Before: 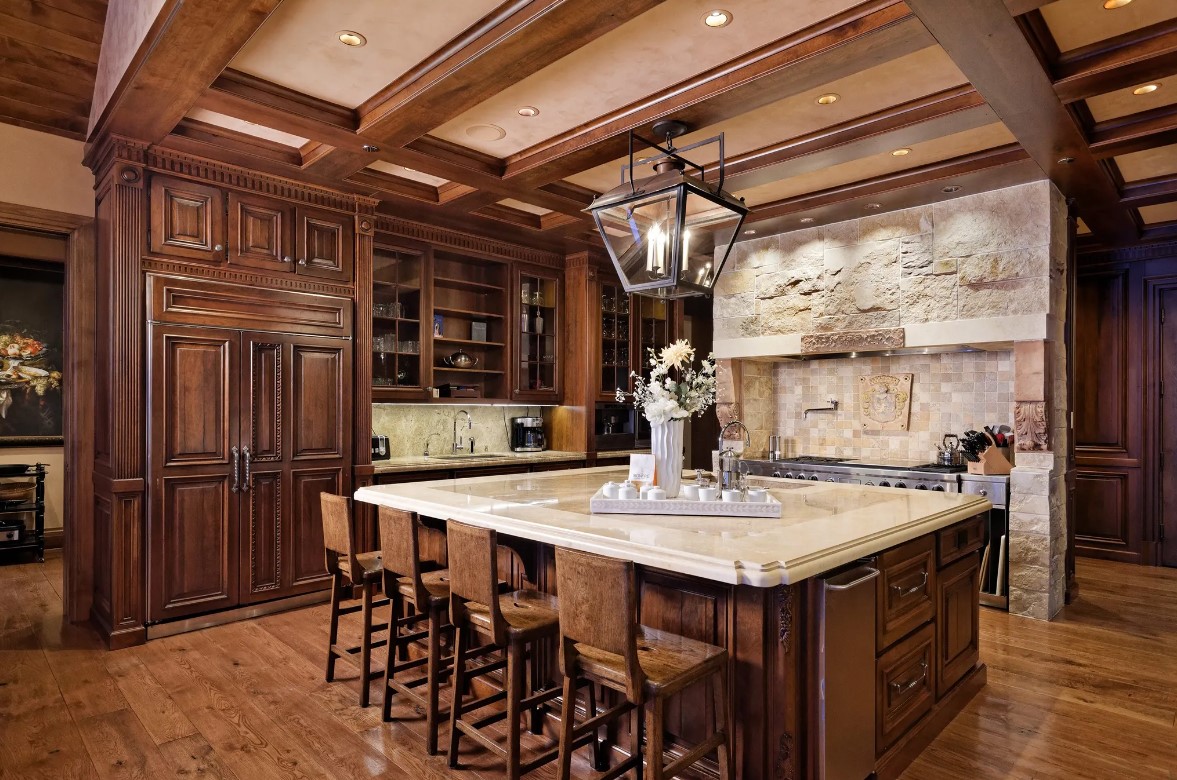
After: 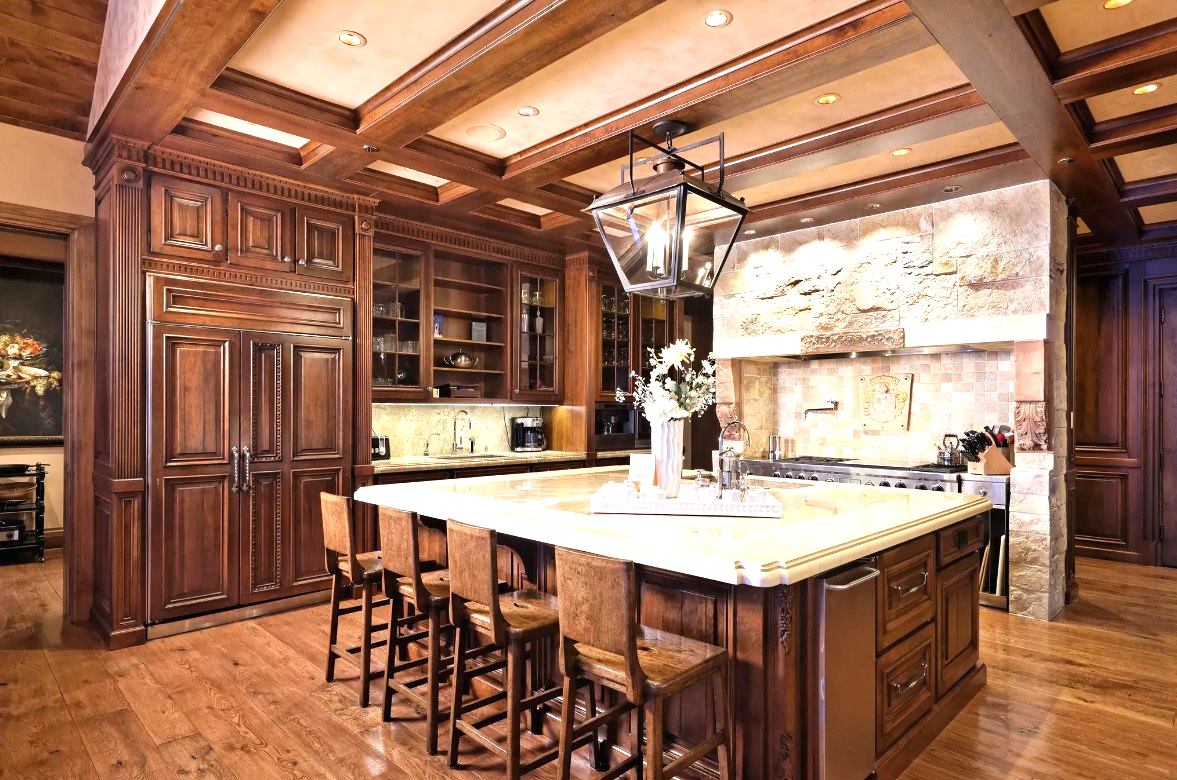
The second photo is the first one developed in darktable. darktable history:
exposure: black level correction 0, exposure 1.018 EV, compensate highlight preservation false
